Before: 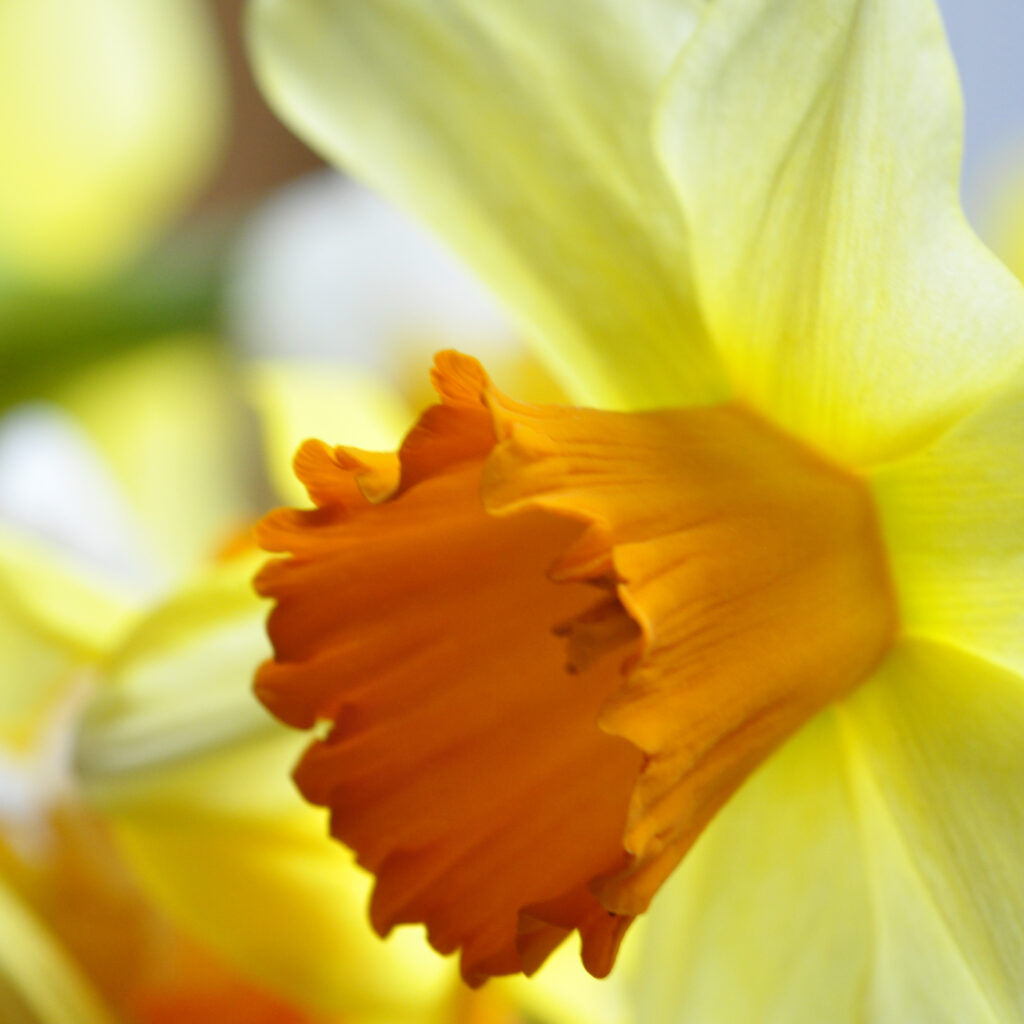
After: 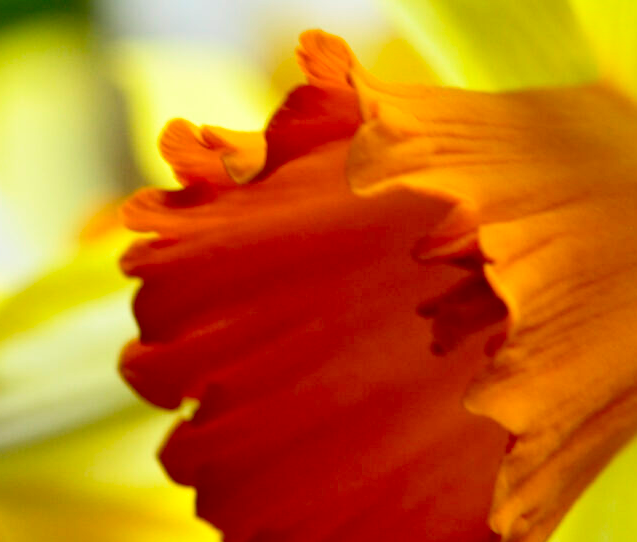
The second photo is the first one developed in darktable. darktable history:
exposure: black level correction 0.001, exposure 0.016 EV, compensate highlight preservation false
tone equalizer: on, module defaults
contrast brightness saturation: contrast 0.188, brightness -0.24, saturation 0.106
crop: left 13.109%, top 31.264%, right 24.607%, bottom 15.775%
